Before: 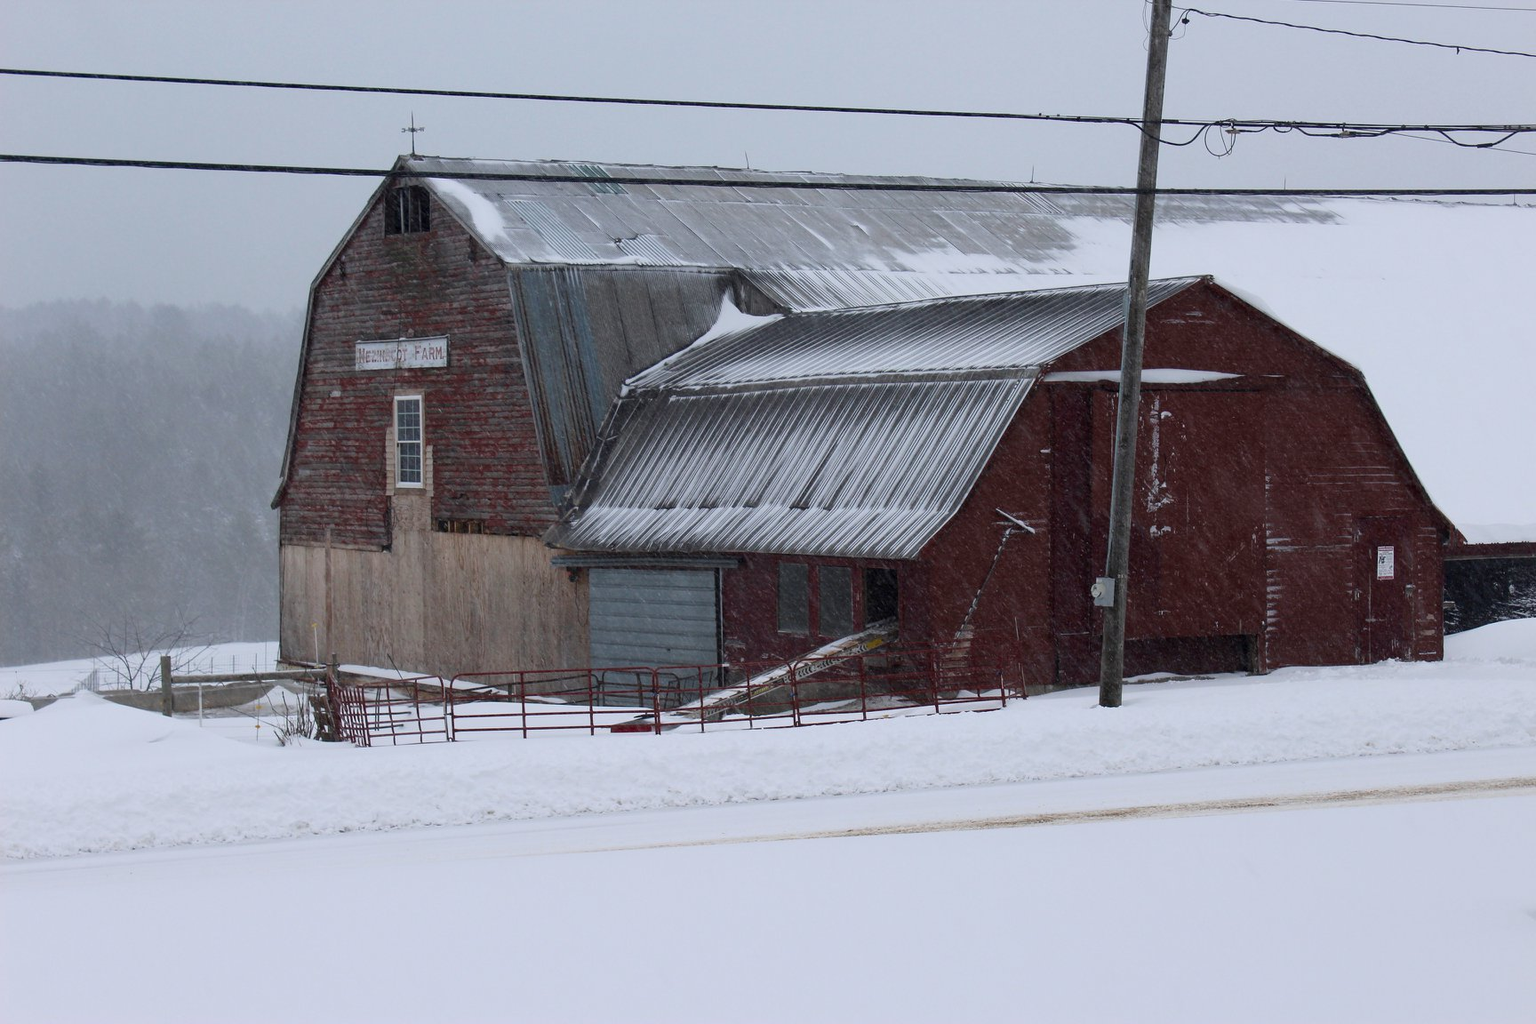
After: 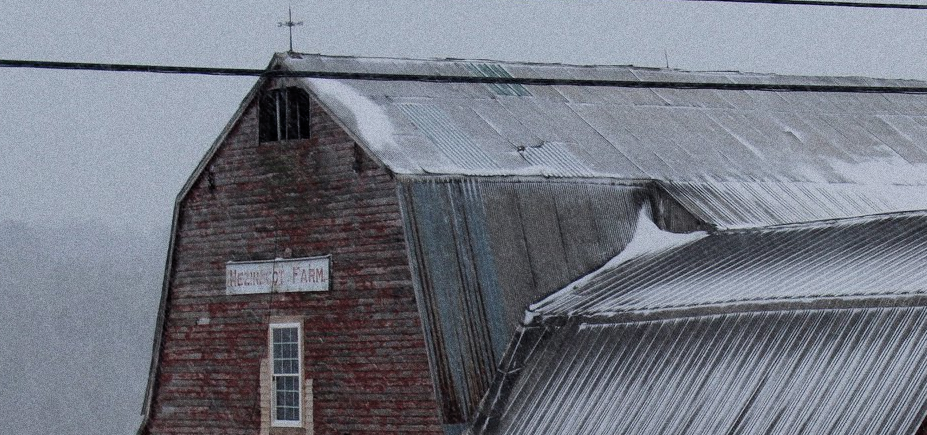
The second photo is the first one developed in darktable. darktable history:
filmic rgb: black relative exposure -7.65 EV, white relative exposure 4.56 EV, hardness 3.61, color science v6 (2022)
crop: left 10.121%, top 10.631%, right 36.218%, bottom 51.526%
grain: coarseness 0.09 ISO, strength 40%
